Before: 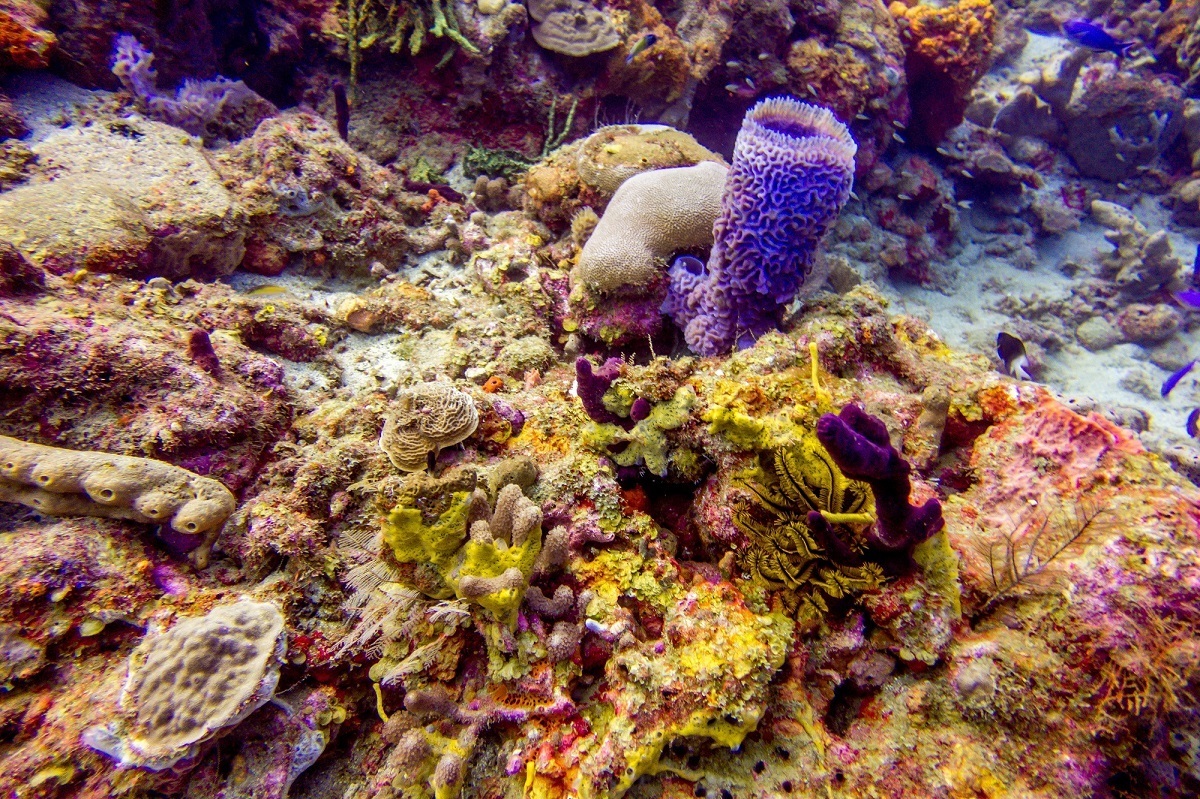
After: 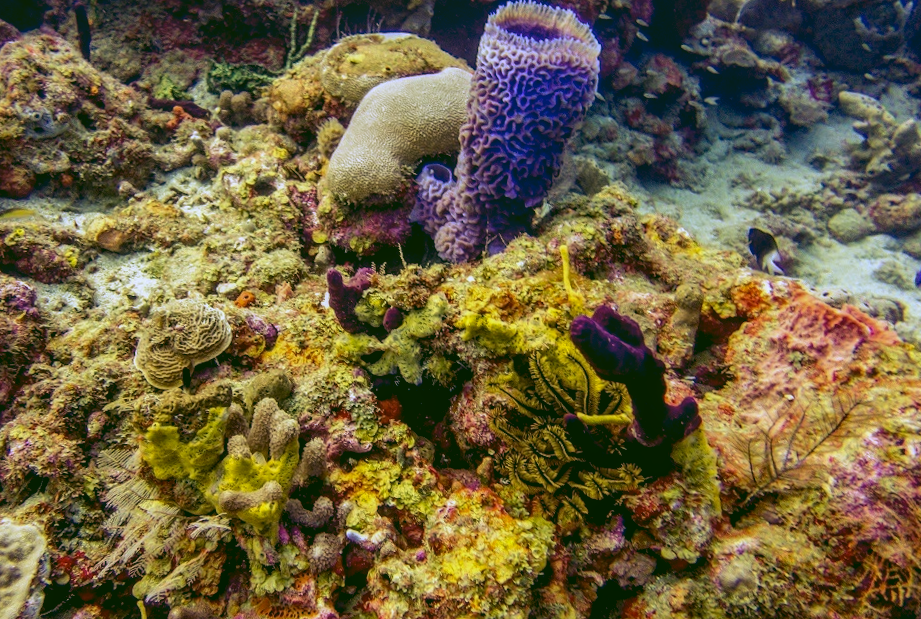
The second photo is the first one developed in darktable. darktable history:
local contrast: on, module defaults
crop: left 19.159%, top 9.58%, bottom 9.58%
rgb curve: curves: ch0 [(0.123, 0.061) (0.995, 0.887)]; ch1 [(0.06, 0.116) (1, 0.906)]; ch2 [(0, 0) (0.824, 0.69) (1, 1)], mode RGB, independent channels, compensate middle gray true
rotate and perspective: rotation -2.12°, lens shift (vertical) 0.009, lens shift (horizontal) -0.008, automatic cropping original format, crop left 0.036, crop right 0.964, crop top 0.05, crop bottom 0.959
